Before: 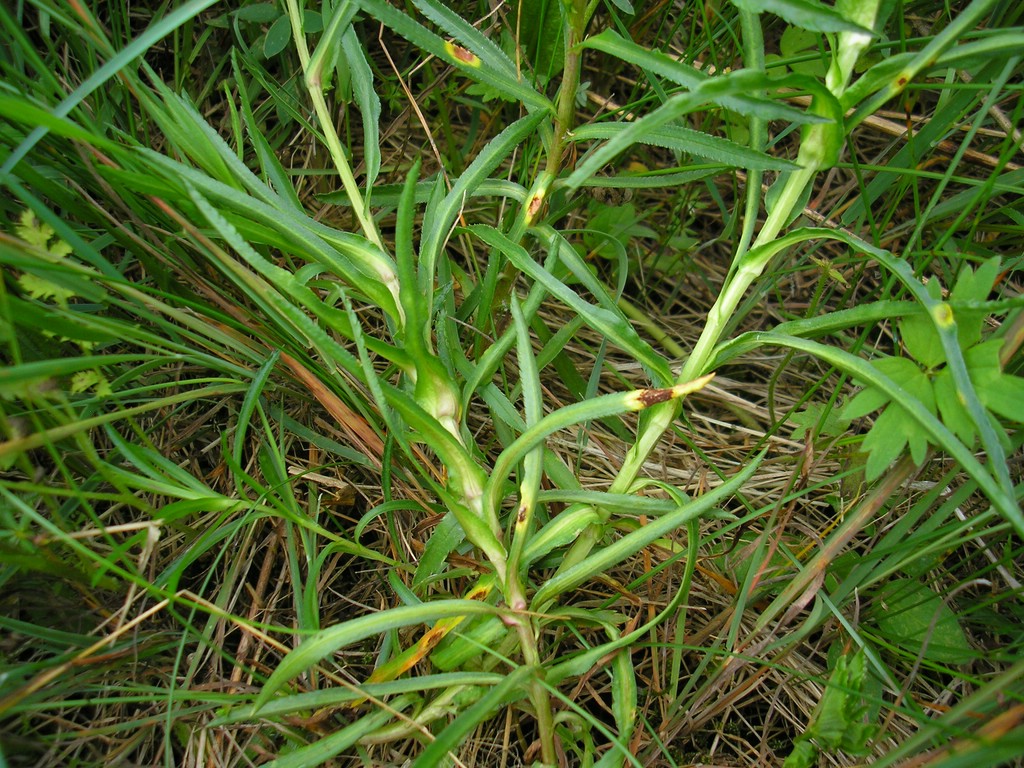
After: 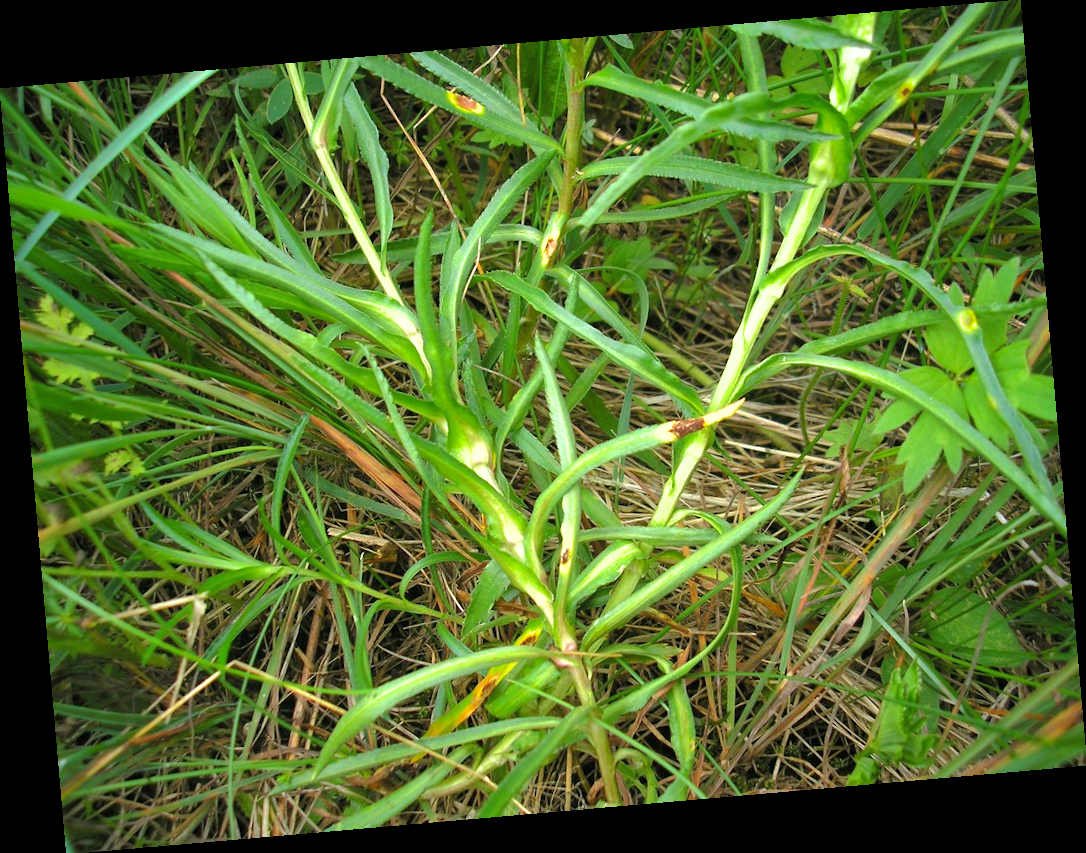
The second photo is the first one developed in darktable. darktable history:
shadows and highlights: shadows 30
rotate and perspective: rotation -4.98°, automatic cropping off
exposure: exposure 0.74 EV, compensate highlight preservation false
